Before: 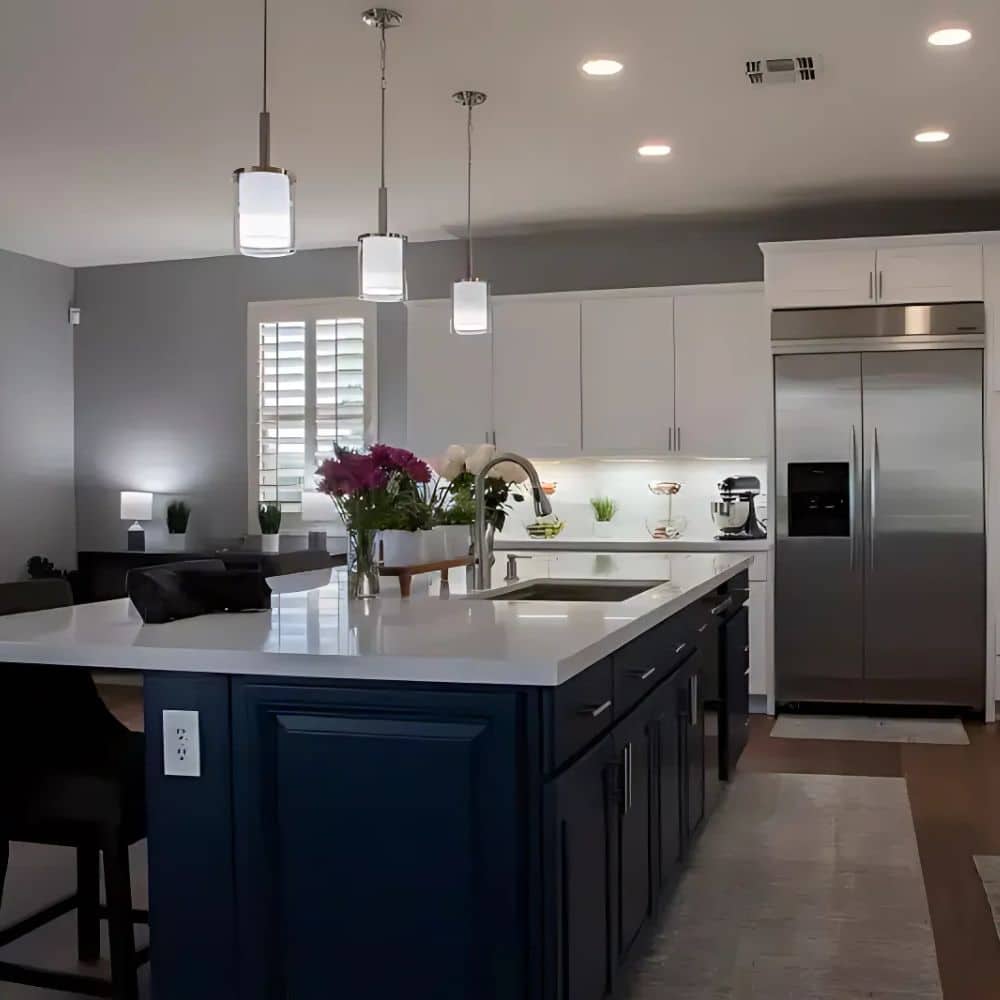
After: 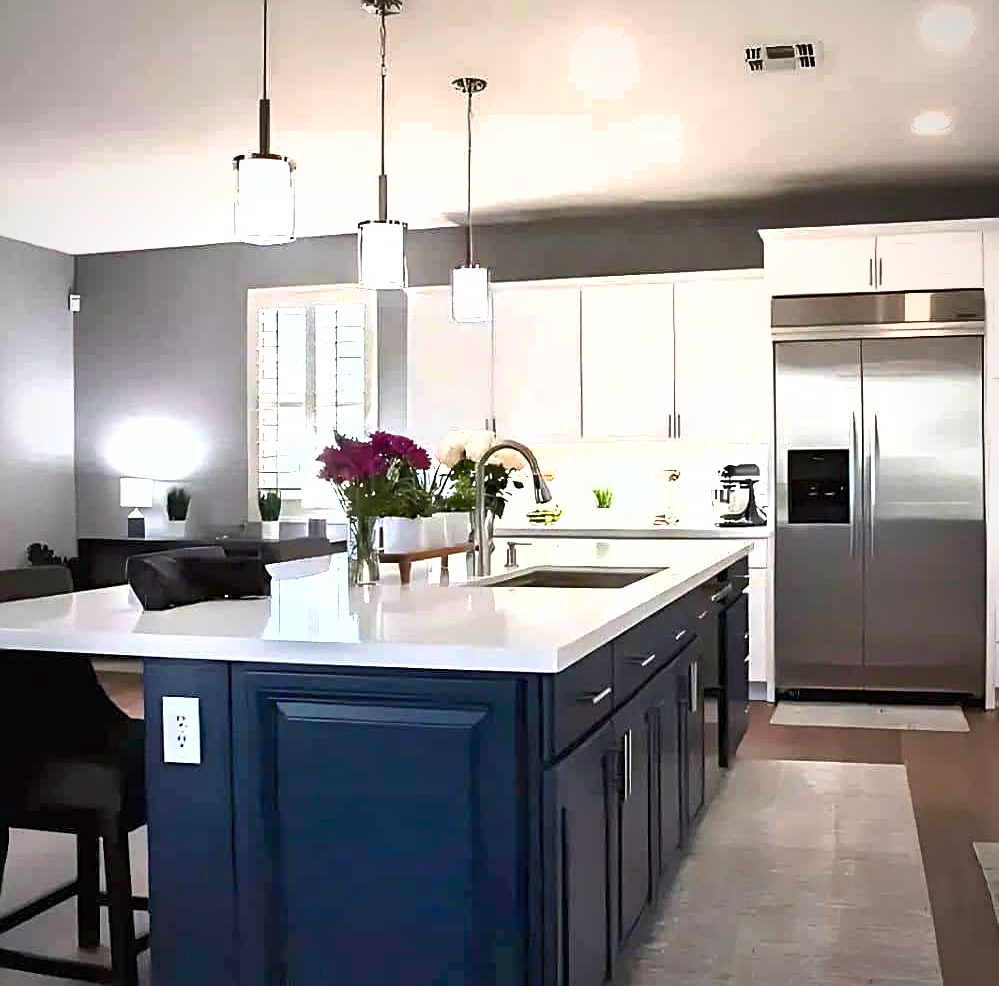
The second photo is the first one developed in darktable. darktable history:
base curve: preserve colors none
sharpen: on, module defaults
crop: top 1.313%, right 0.013%
vignetting: fall-off radius 82.21%, center (0, 0.006), unbound false
shadows and highlights: low approximation 0.01, soften with gaussian
exposure: black level correction 0, exposure 1.692 EV, compensate exposure bias true, compensate highlight preservation false
